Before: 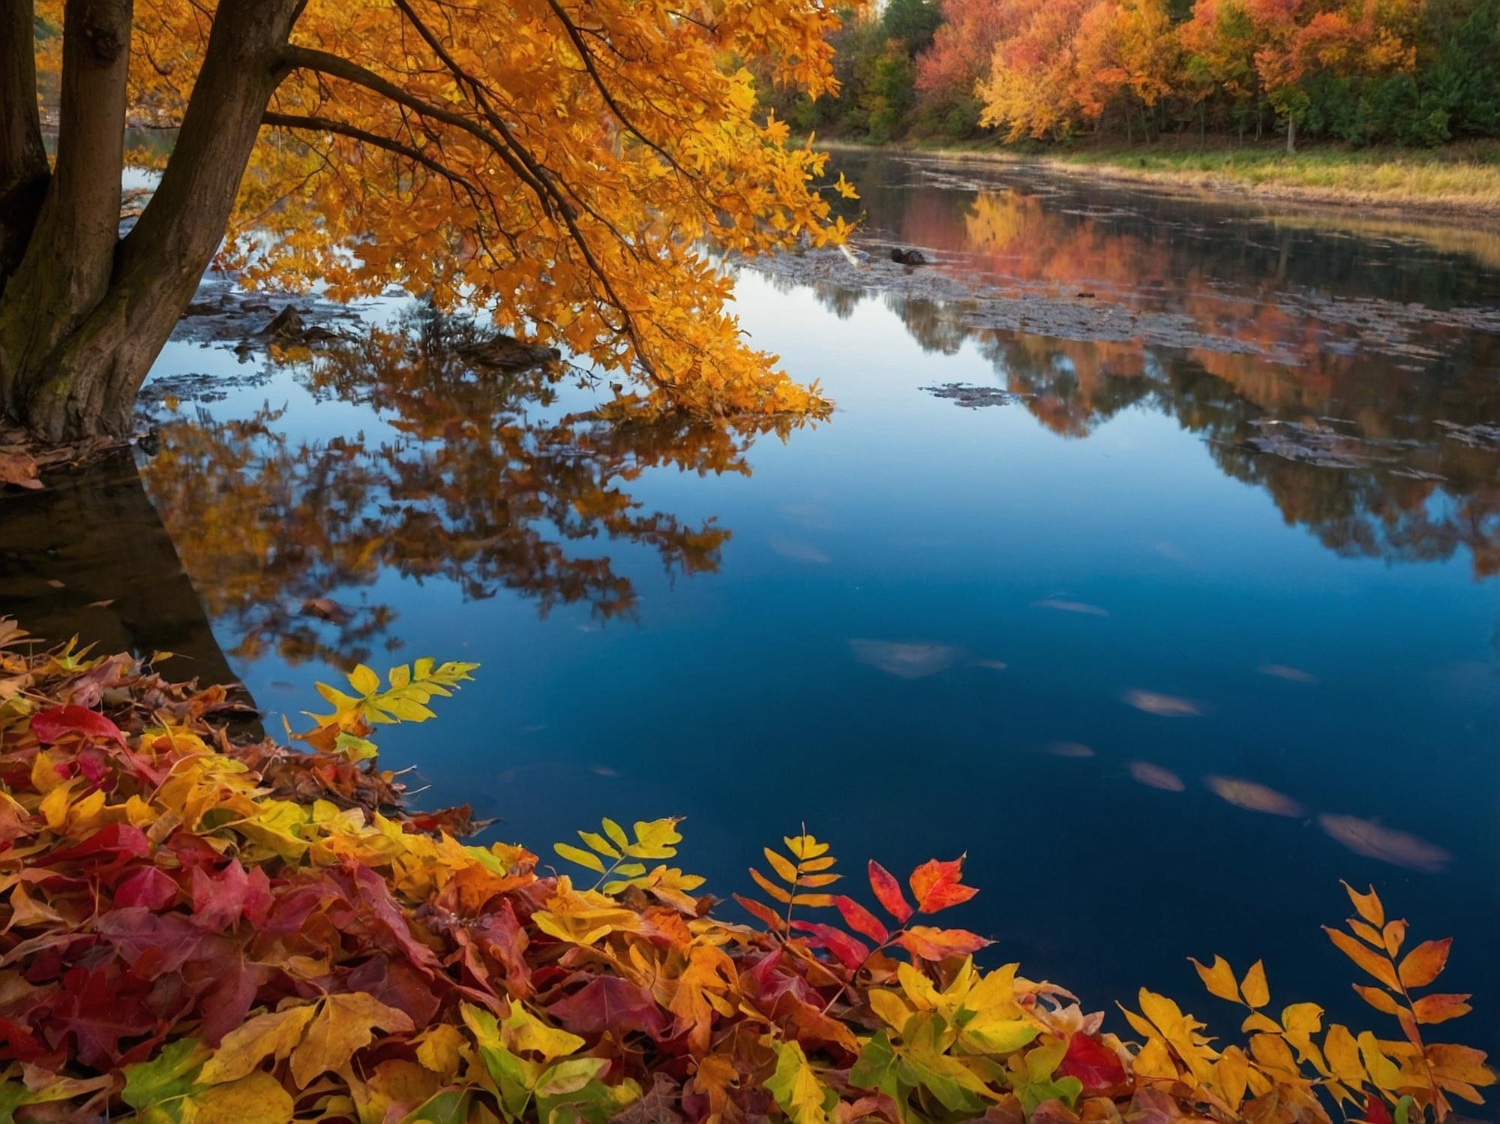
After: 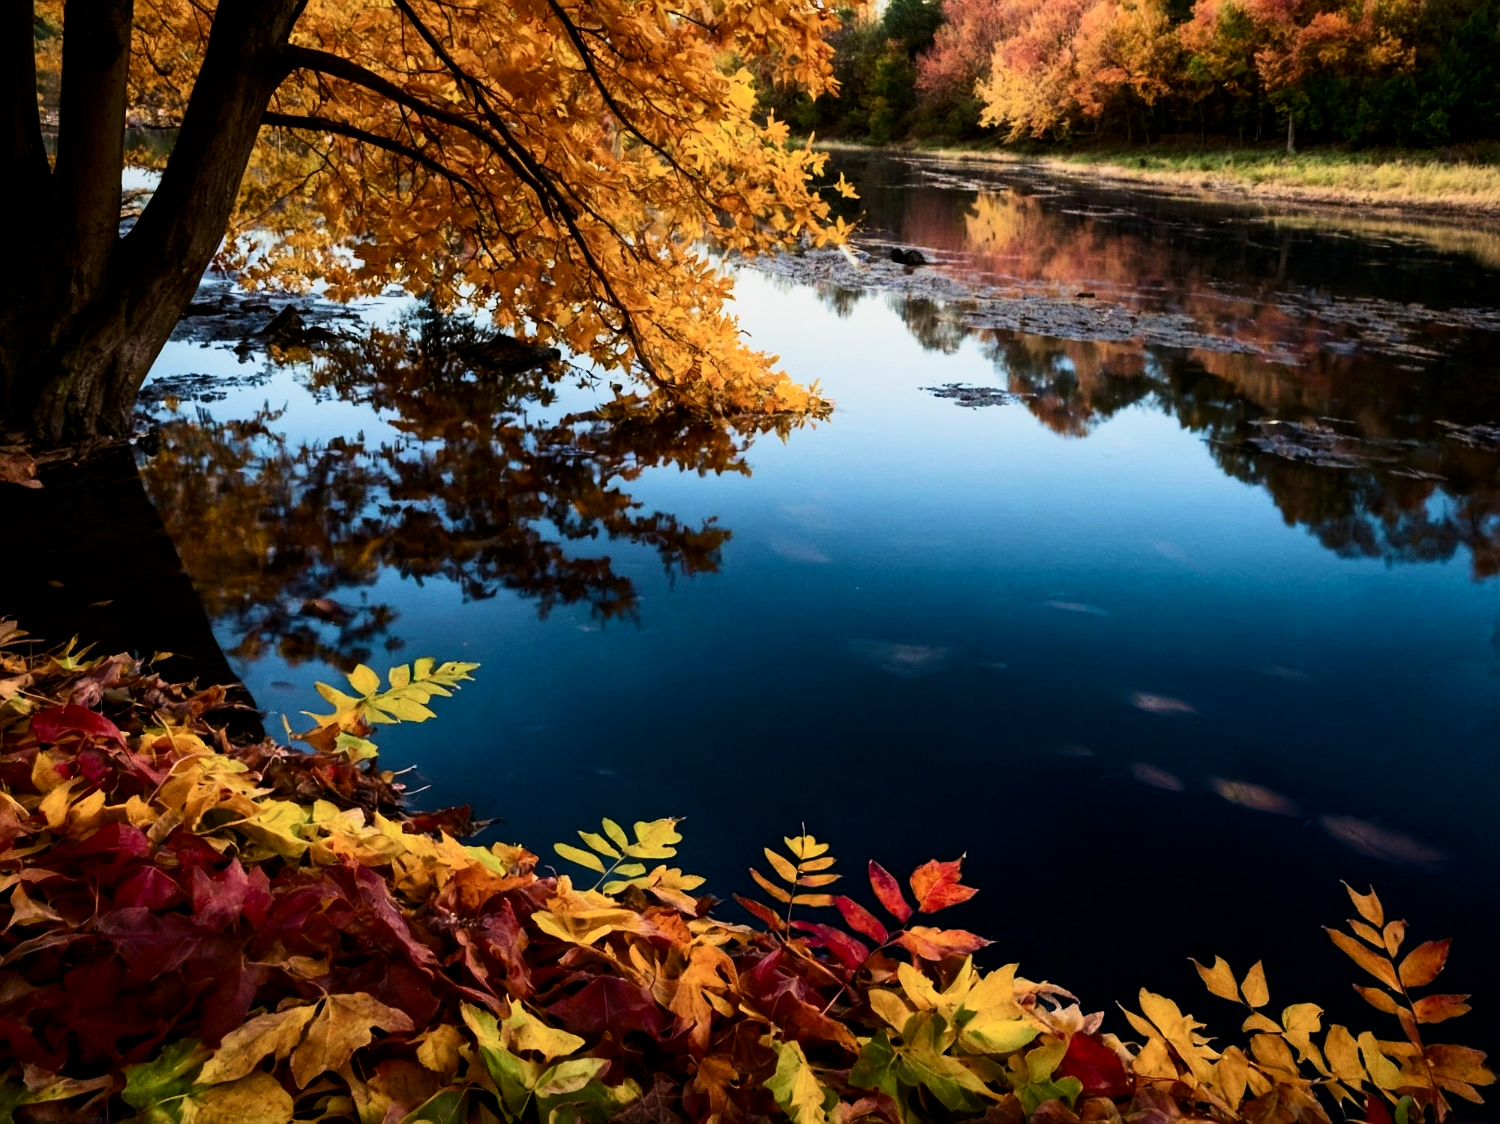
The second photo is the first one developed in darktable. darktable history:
contrast brightness saturation: contrast 0.28
velvia: on, module defaults
filmic rgb: black relative exposure -5 EV, white relative exposure 3.5 EV, hardness 3.19, contrast 1.3, highlights saturation mix -50%
